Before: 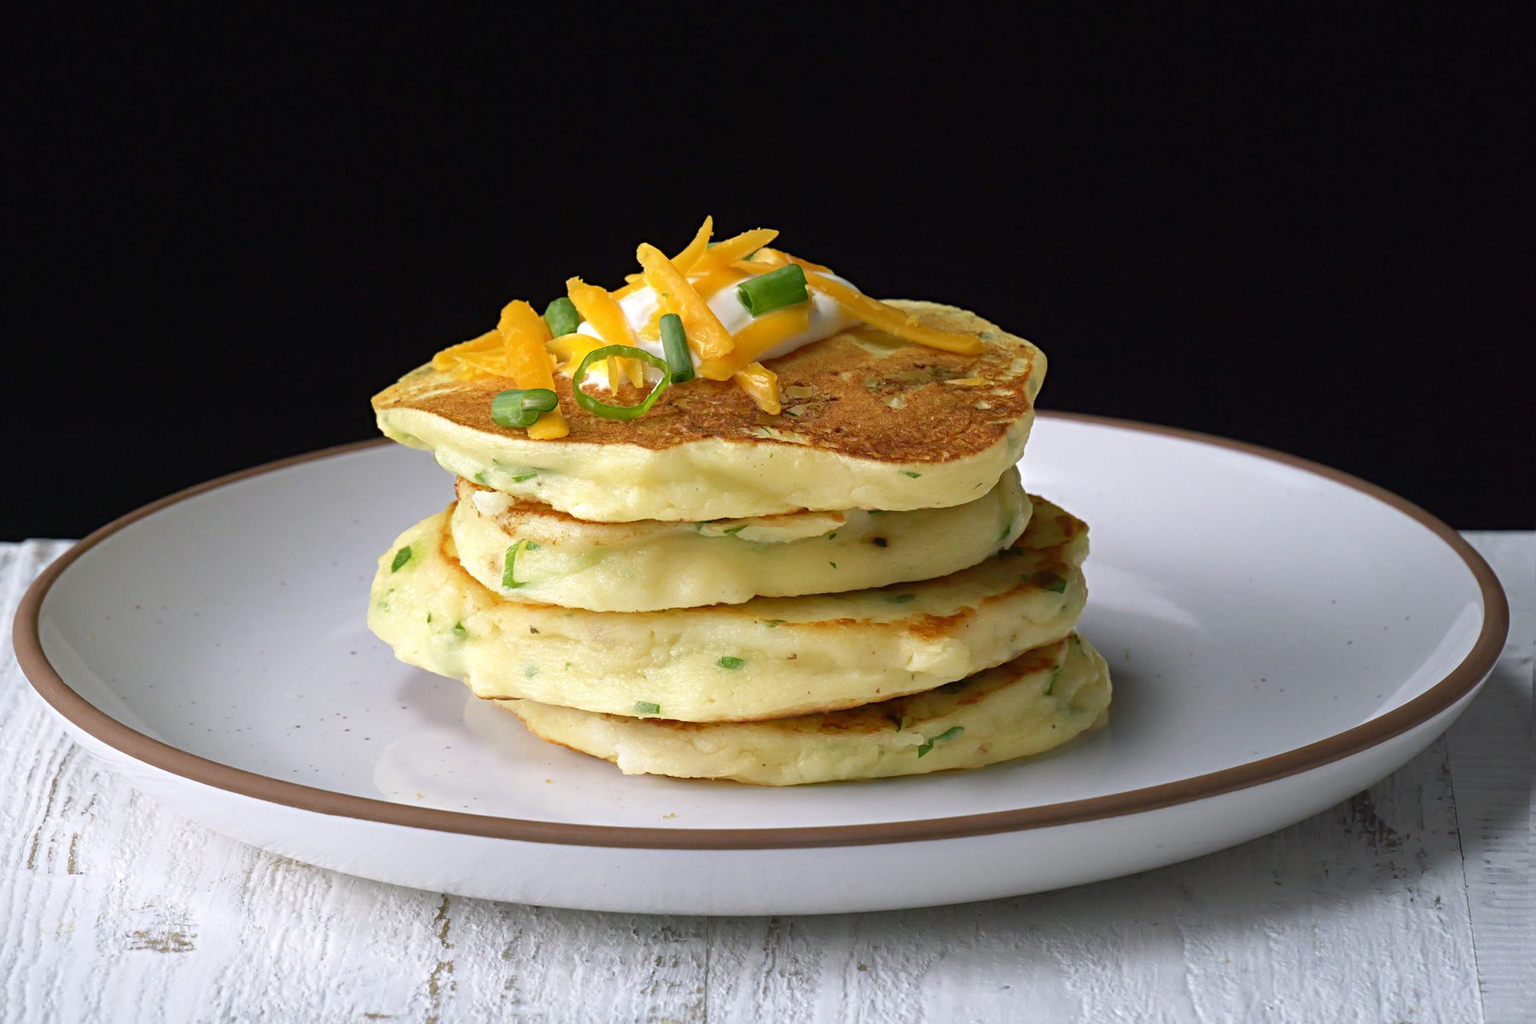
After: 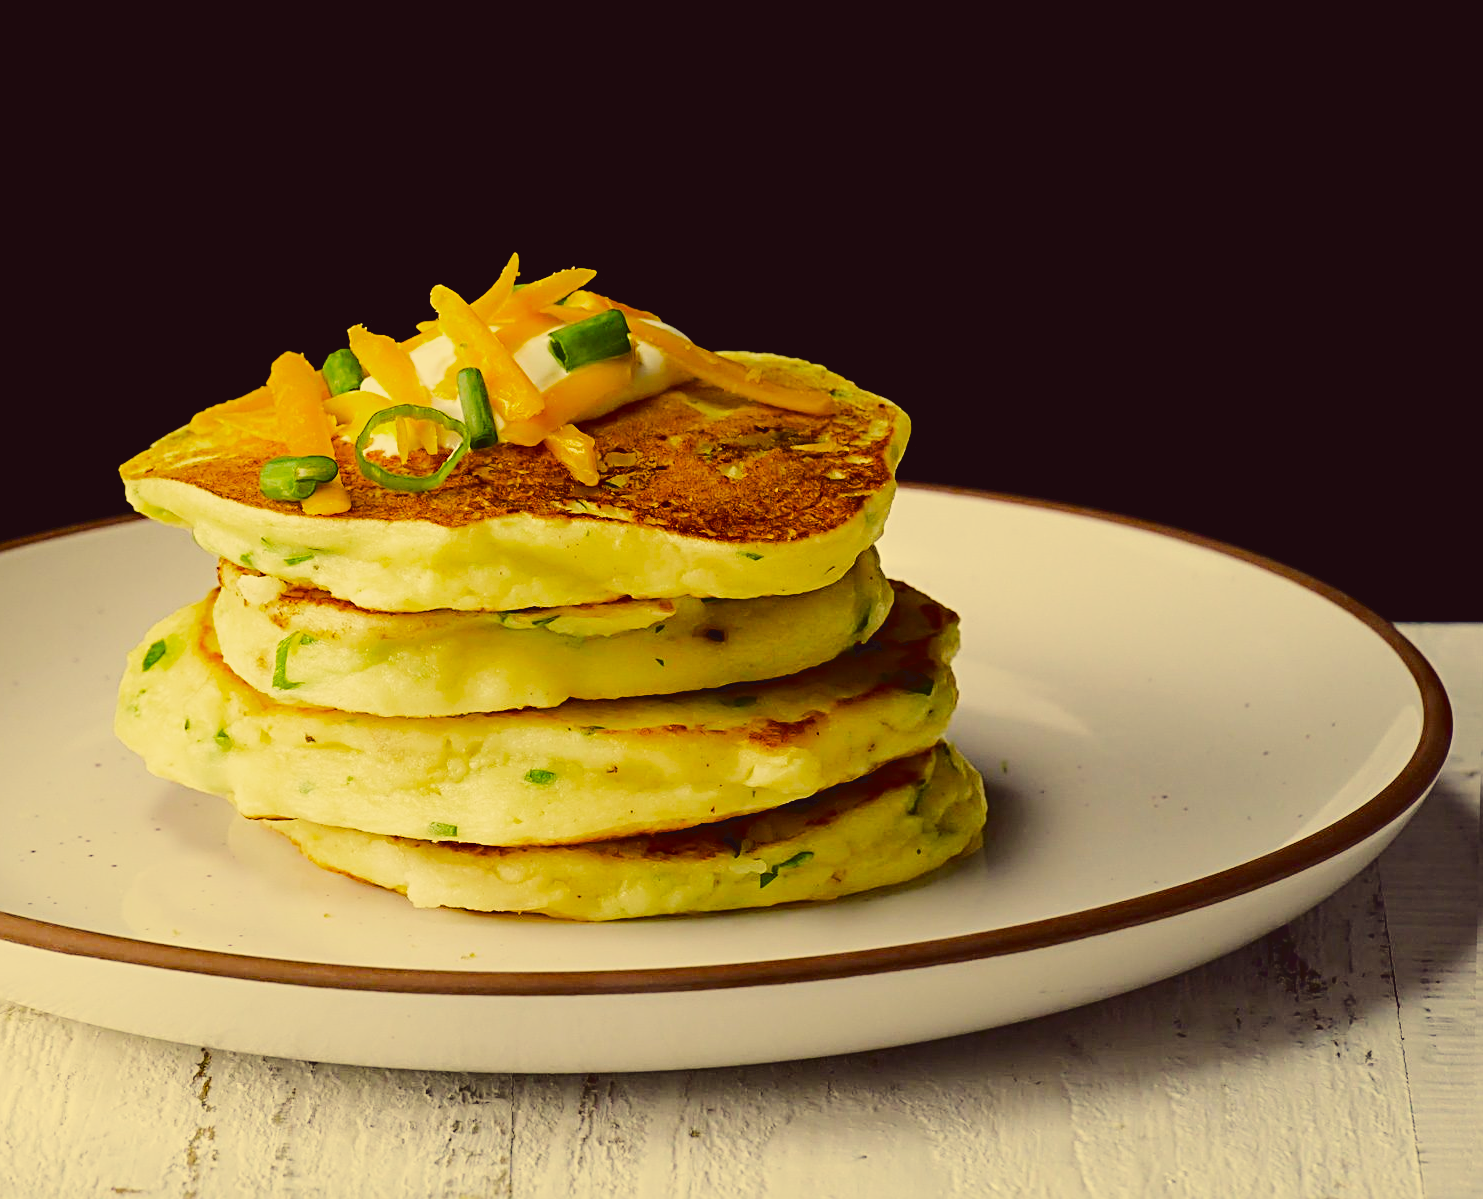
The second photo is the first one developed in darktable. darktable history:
color correction: highlights a* -0.333, highlights b* 39.93, shadows a* 9.38, shadows b* -0.631
tone equalizer: edges refinement/feathering 500, mask exposure compensation -1.57 EV, preserve details no
sharpen: amount 0.499
crop: left 17.584%, bottom 0.05%
color balance rgb: global offset › luminance -0.495%, perceptual saturation grading › global saturation 17.294%, perceptual brilliance grading › global brilliance 1.375%, perceptual brilliance grading › highlights -3.809%, saturation formula JzAzBz (2021)
filmic rgb: black relative exposure -7.65 EV, white relative exposure 4.56 EV, hardness 3.61, contrast 1.053, add noise in highlights 0, preserve chrominance no, color science v3 (2019), use custom middle-gray values true, contrast in highlights soft
tone curve: curves: ch0 [(0, 0) (0.003, 0.072) (0.011, 0.073) (0.025, 0.072) (0.044, 0.076) (0.069, 0.089) (0.1, 0.103) (0.136, 0.123) (0.177, 0.158) (0.224, 0.21) (0.277, 0.275) (0.335, 0.372) (0.399, 0.463) (0.468, 0.556) (0.543, 0.633) (0.623, 0.712) (0.709, 0.795) (0.801, 0.869) (0.898, 0.942) (1, 1)], color space Lab, linked channels, preserve colors none
